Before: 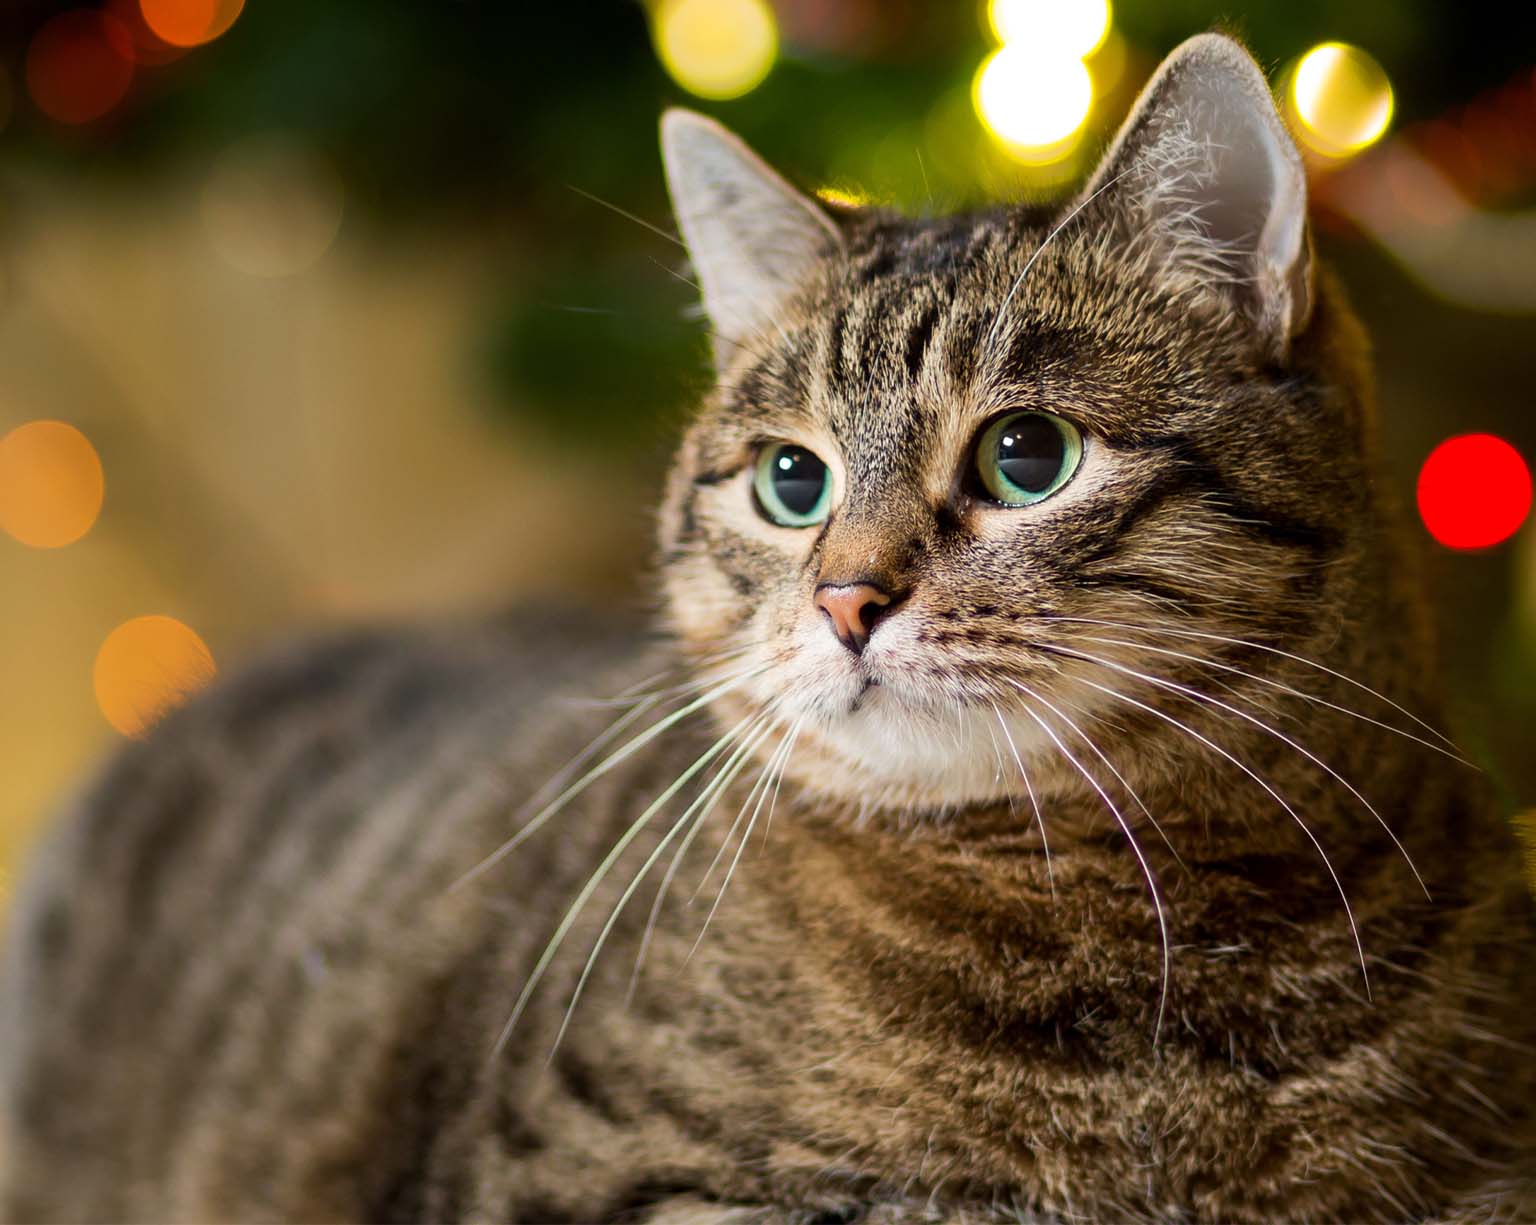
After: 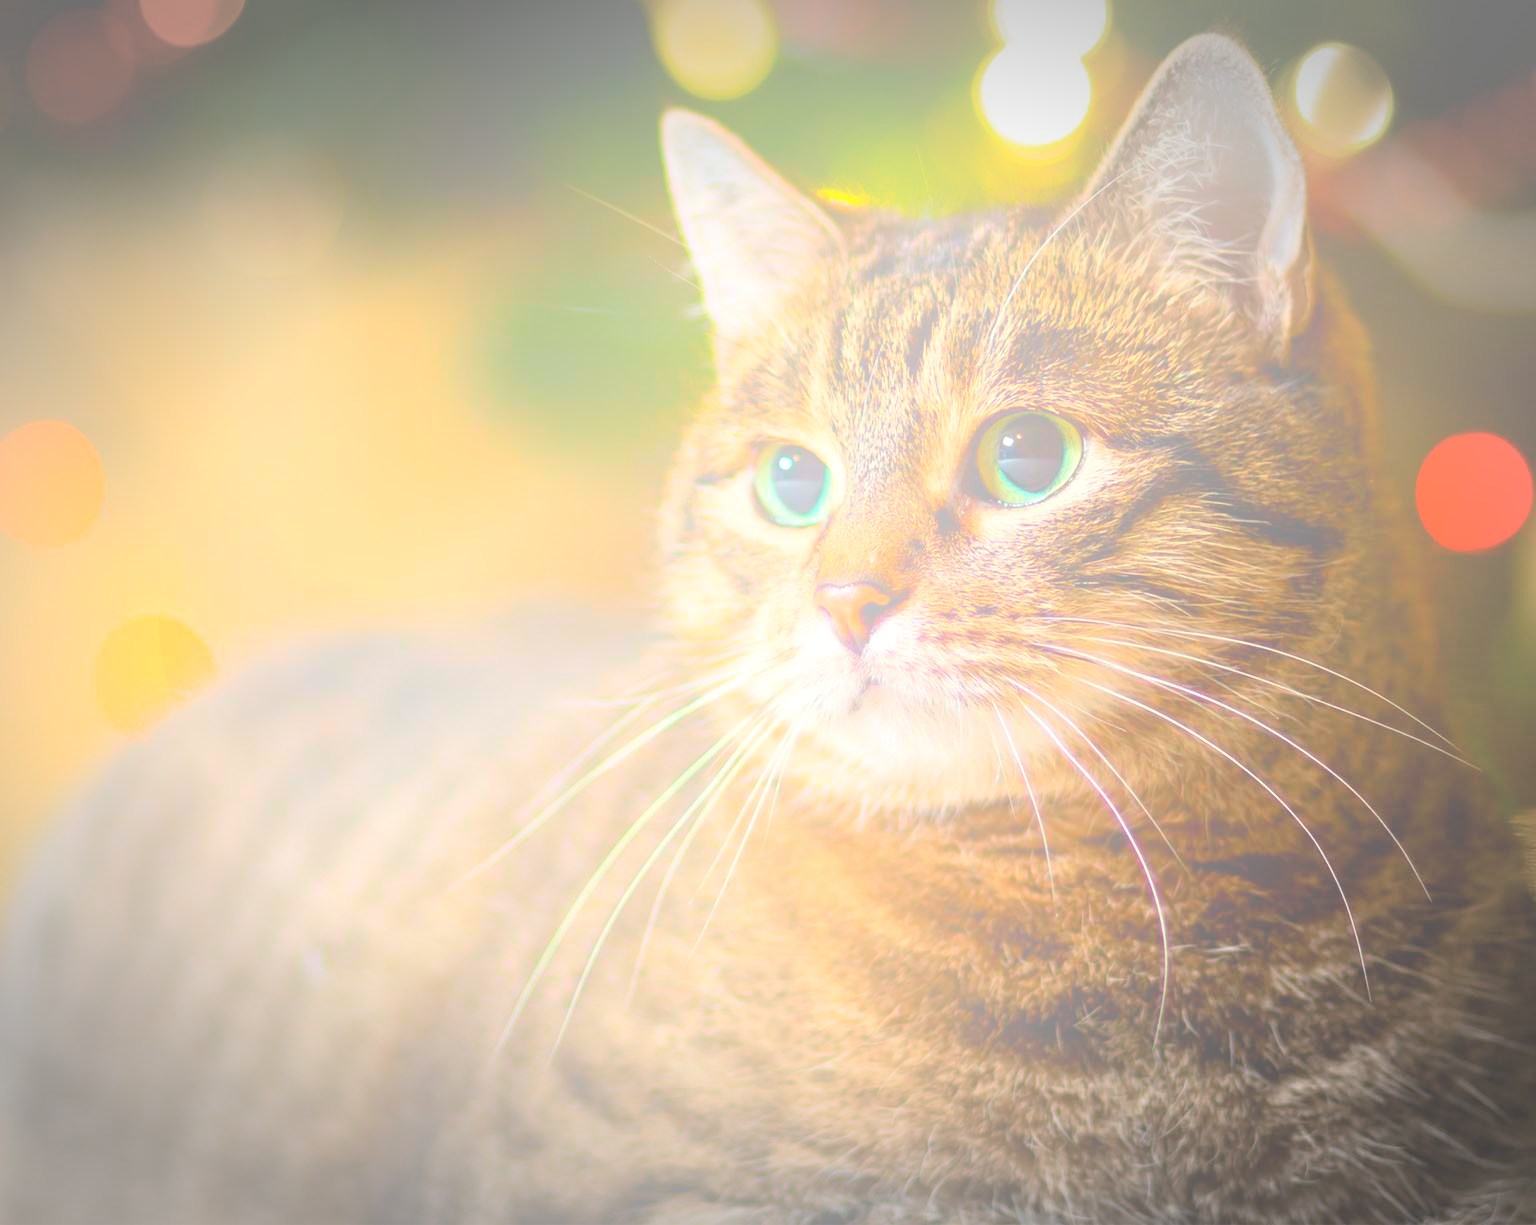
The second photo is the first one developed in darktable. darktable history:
exposure: black level correction 0, exposure 0.5 EV, compensate exposure bias true, compensate highlight preservation false
bloom: size 70%, threshold 25%, strength 70%
vignetting: fall-off start 79.43%, saturation -0.649, width/height ratio 1.327, unbound false
